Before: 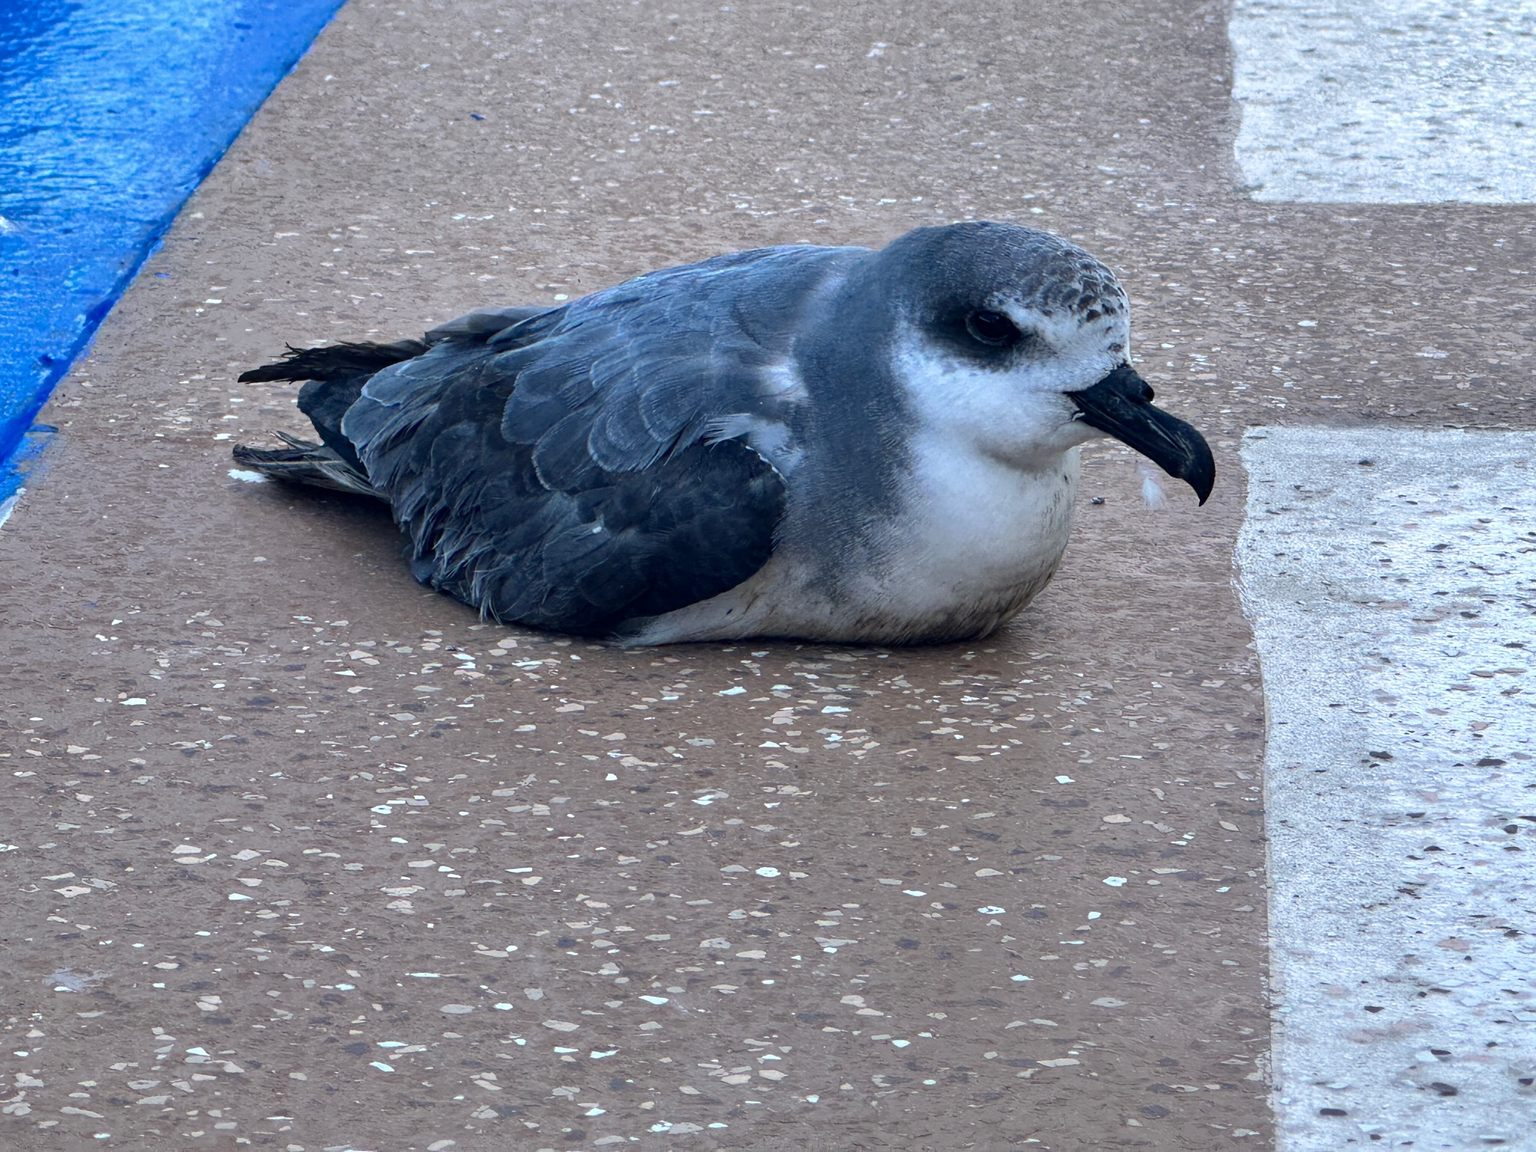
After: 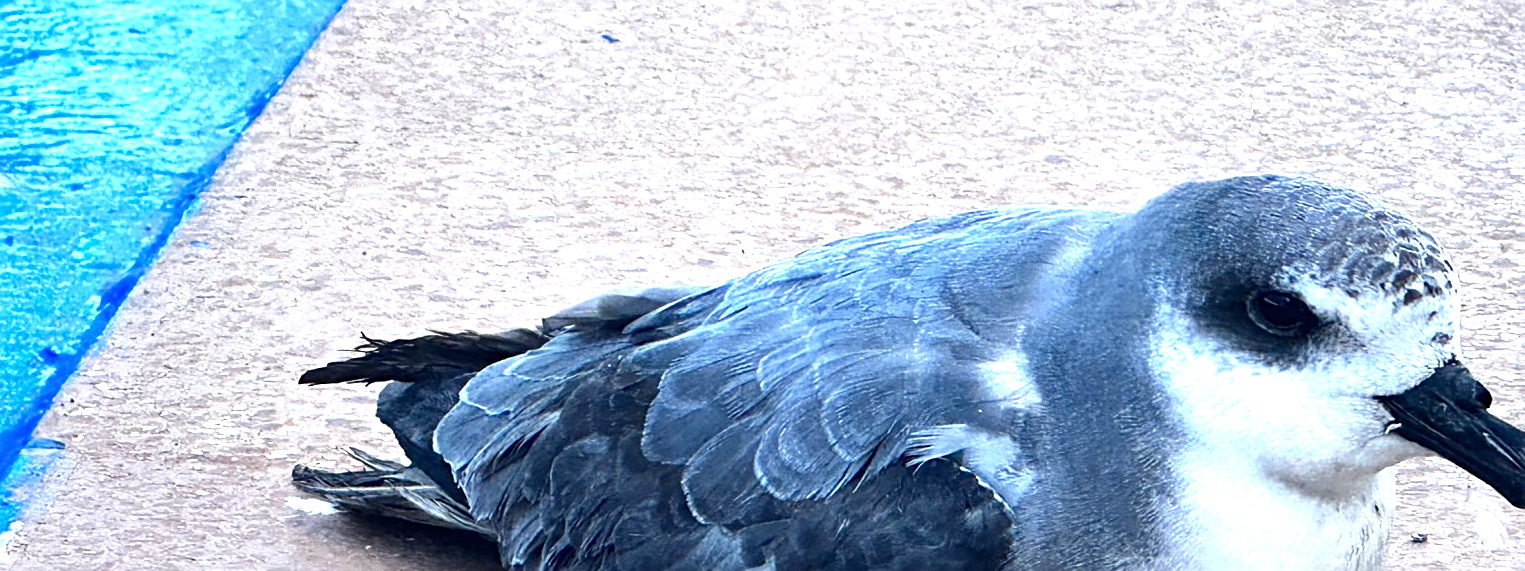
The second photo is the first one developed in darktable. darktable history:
exposure: black level correction 0, exposure 1.1 EV, compensate highlight preservation false
sharpen: on, module defaults
tone equalizer: -8 EV -0.417 EV, -7 EV -0.389 EV, -6 EV -0.333 EV, -5 EV -0.222 EV, -3 EV 0.222 EV, -2 EV 0.333 EV, -1 EV 0.389 EV, +0 EV 0.417 EV, edges refinement/feathering 500, mask exposure compensation -1.57 EV, preserve details no
crop: left 0.579%, top 7.627%, right 23.167%, bottom 54.275%
